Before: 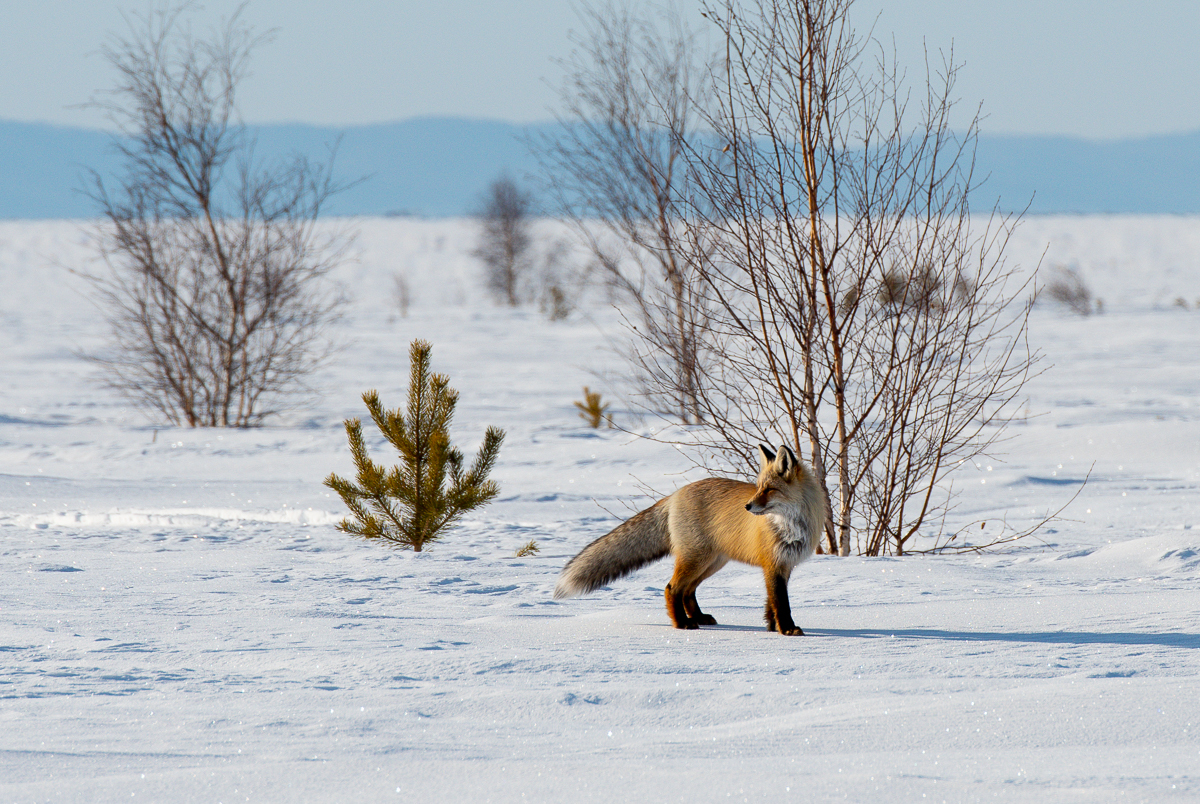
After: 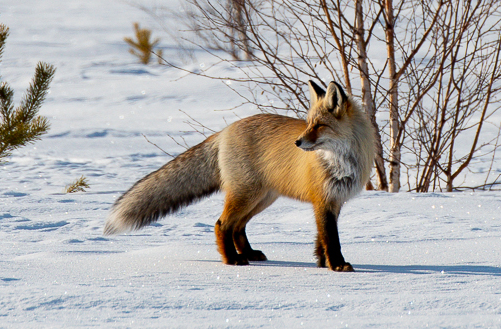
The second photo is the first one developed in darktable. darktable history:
crop: left 37.503%, top 45.32%, right 20.684%, bottom 13.676%
